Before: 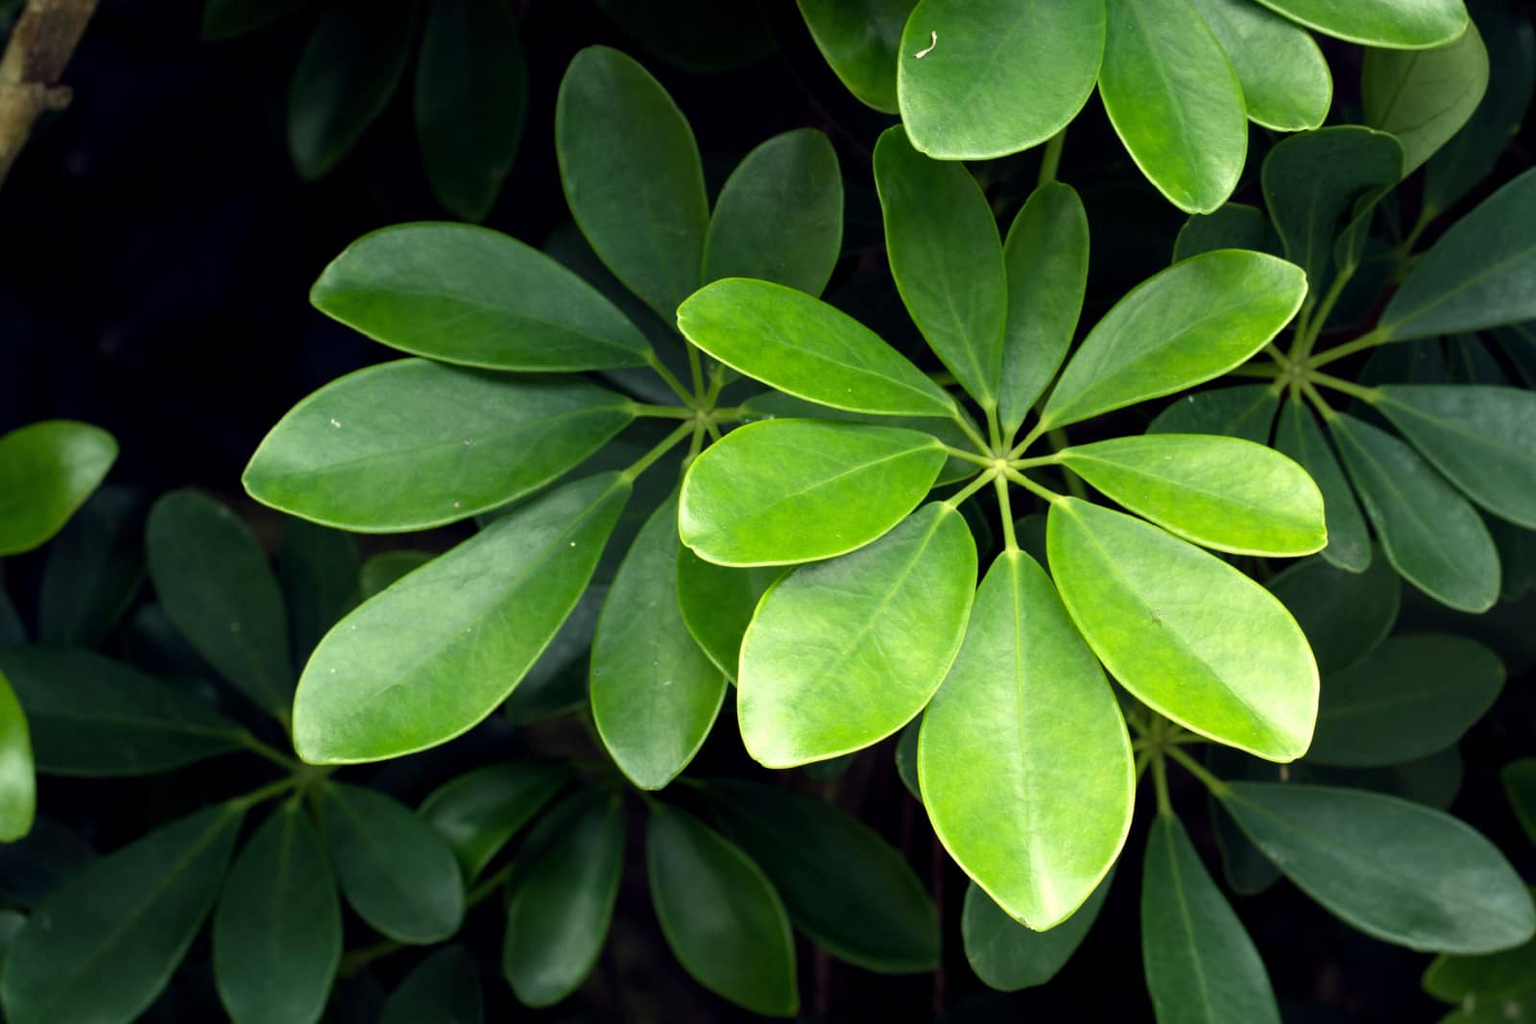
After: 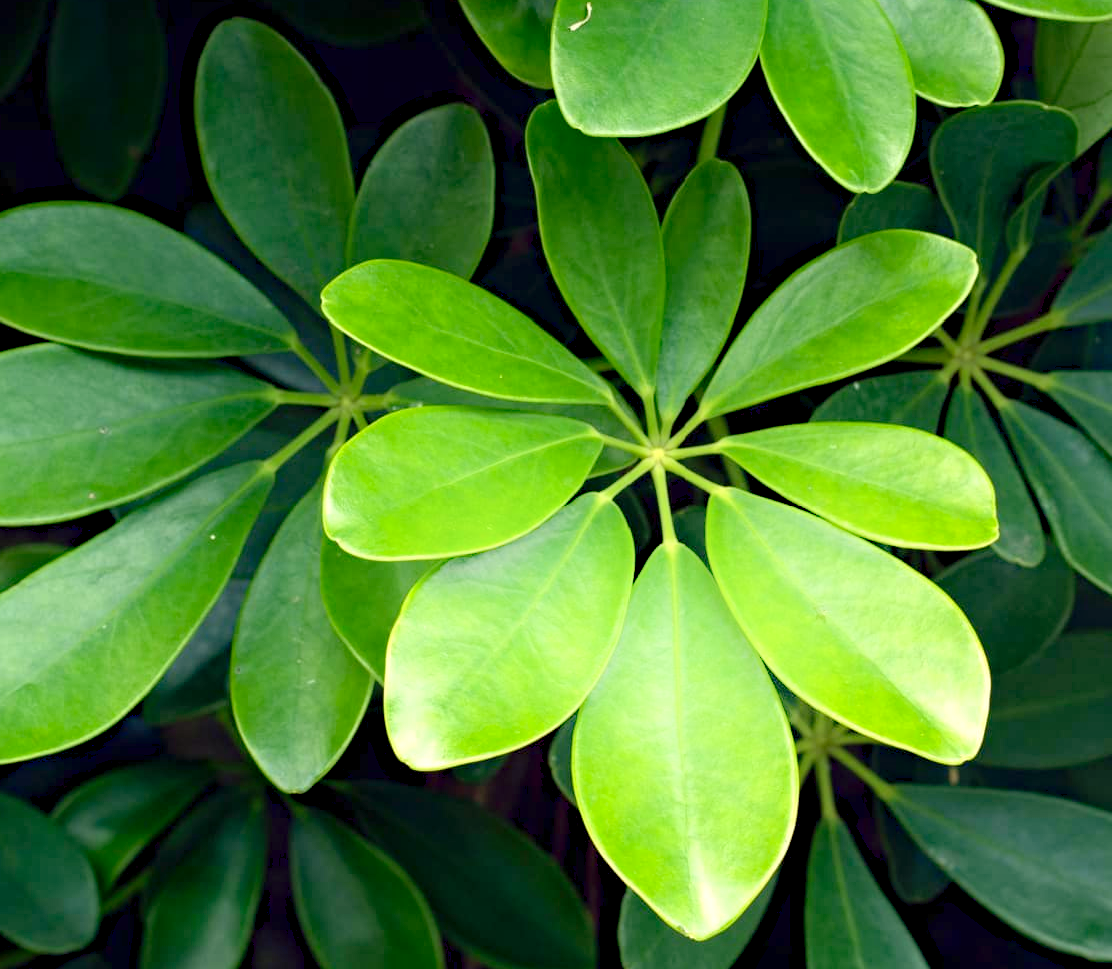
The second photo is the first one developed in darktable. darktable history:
crop and rotate: left 24.034%, top 2.838%, right 6.406%, bottom 6.299%
levels: levels [0, 0.43, 0.984]
shadows and highlights: shadows -21.3, highlights 100, soften with gaussian
haze removal: strength 0.29, distance 0.25, compatibility mode true, adaptive false
